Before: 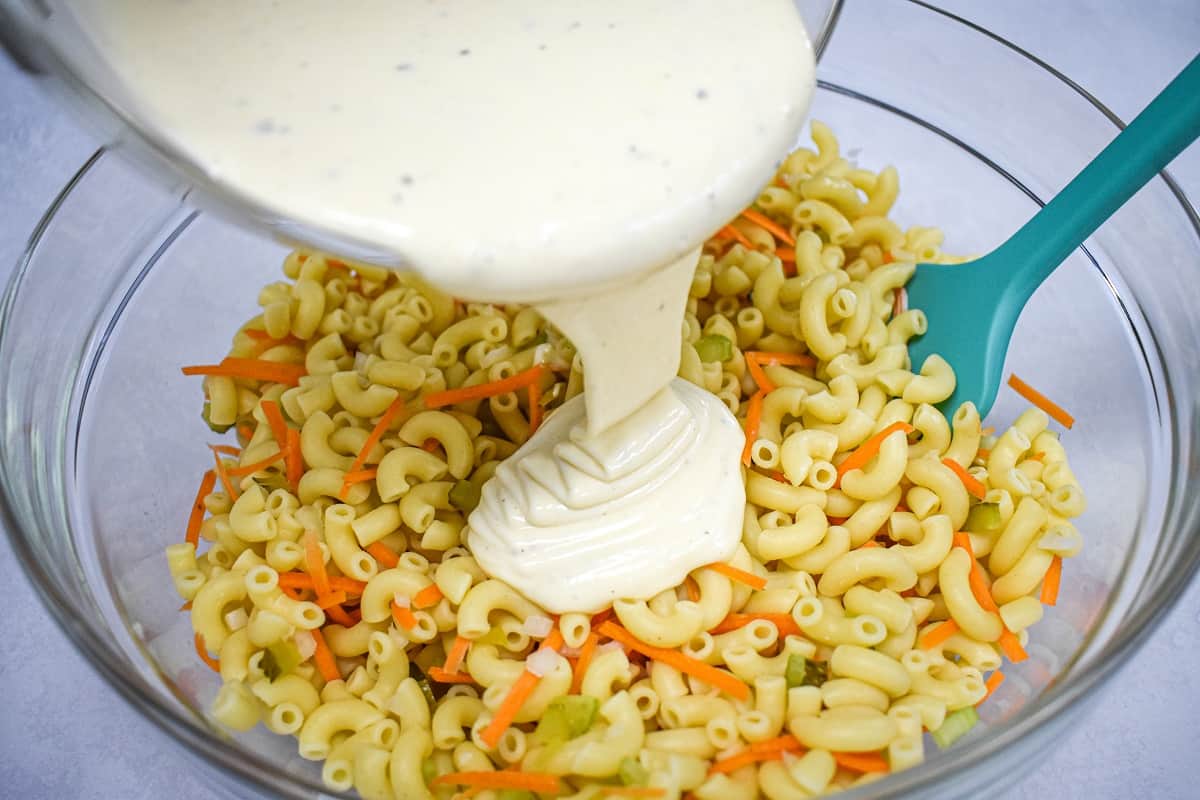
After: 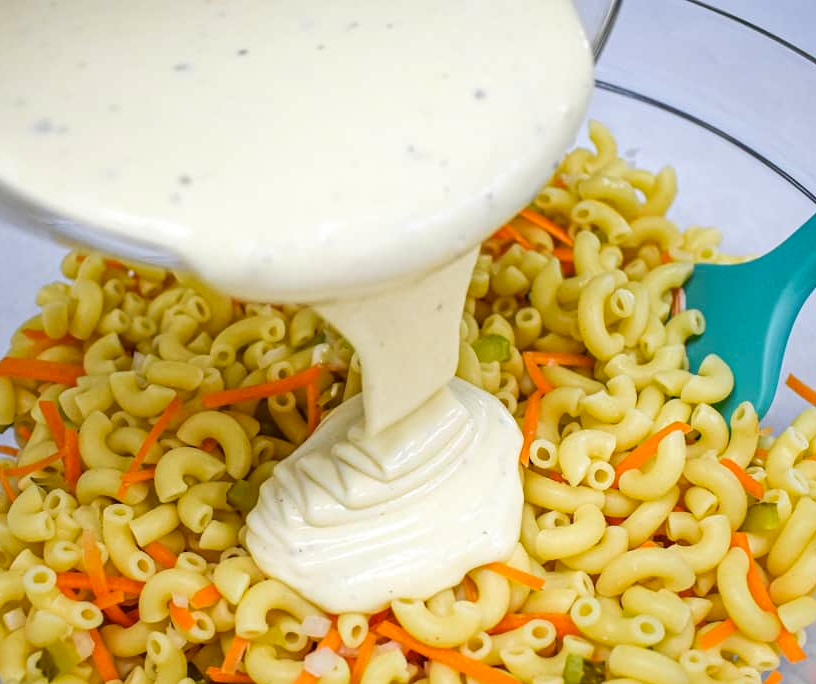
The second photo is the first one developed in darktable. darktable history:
crop: left 18.52%, right 12.418%, bottom 14.308%
contrast brightness saturation: saturation 0.123
